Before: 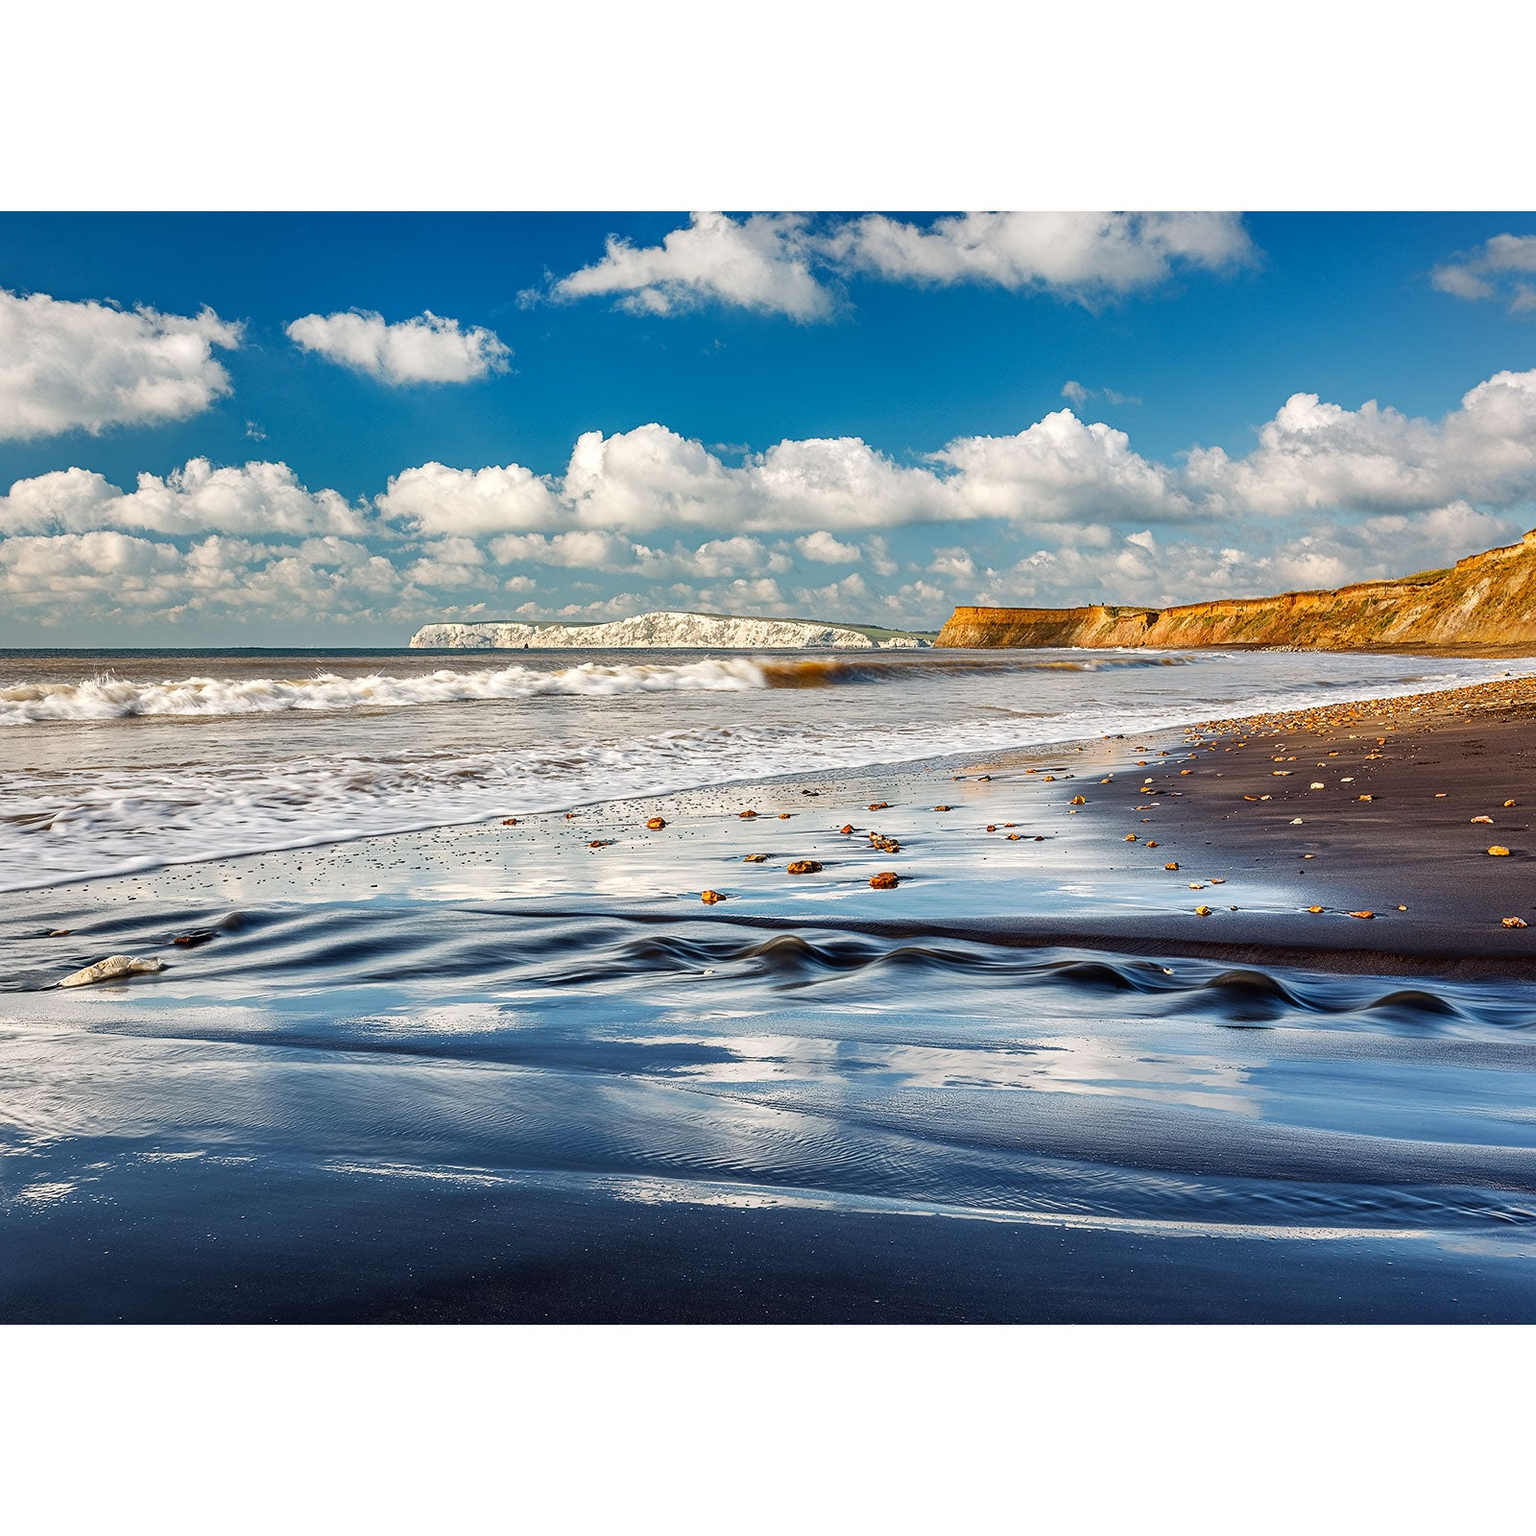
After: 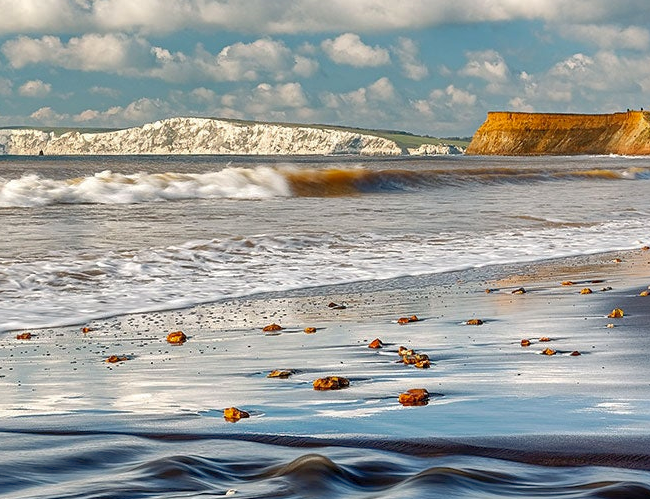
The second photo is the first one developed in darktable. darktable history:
crop: left 31.696%, top 32.539%, right 27.633%, bottom 36.26%
shadows and highlights: on, module defaults
